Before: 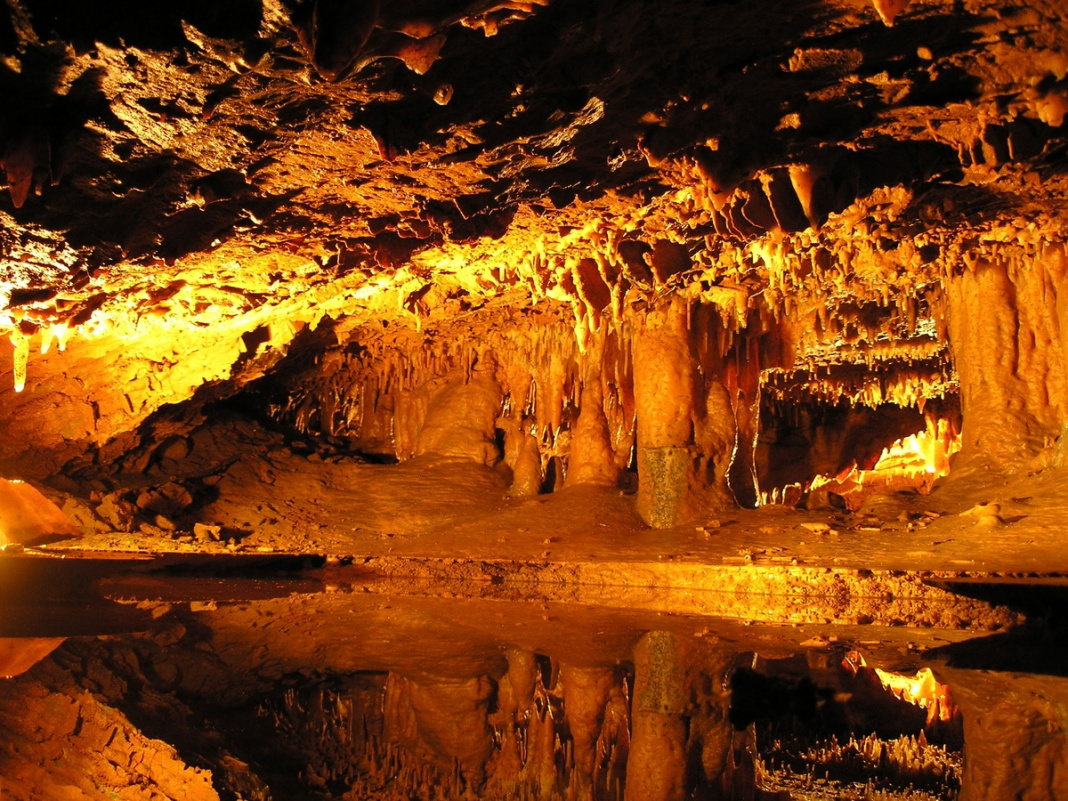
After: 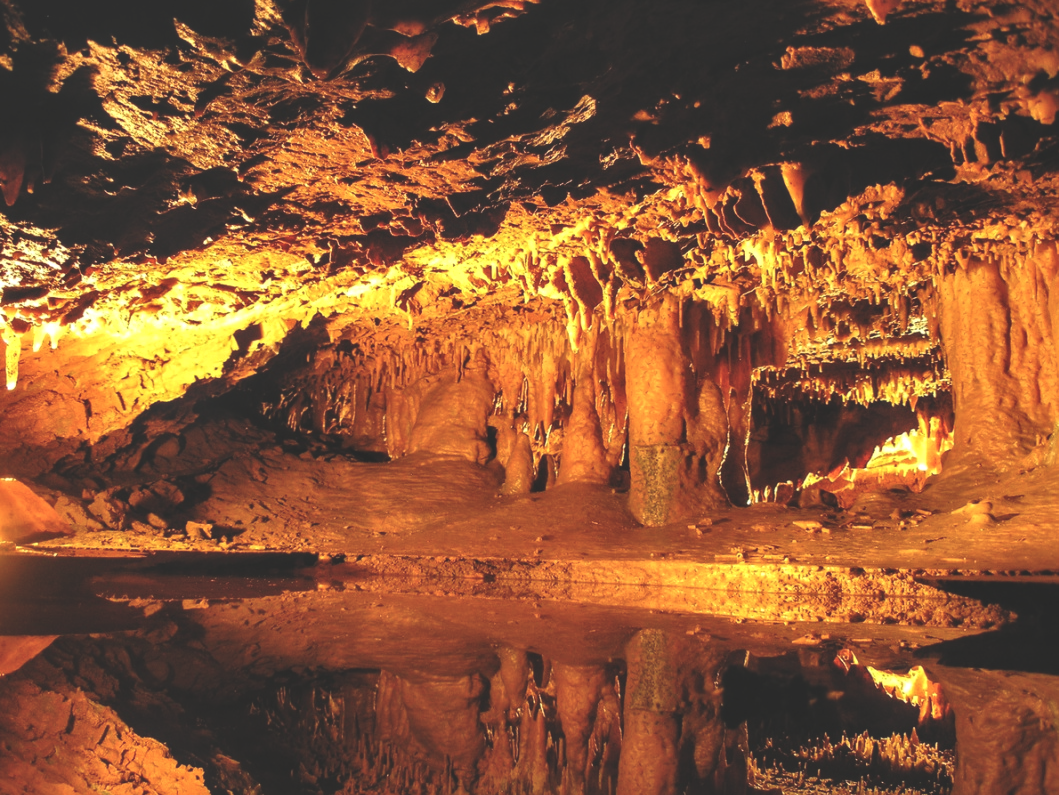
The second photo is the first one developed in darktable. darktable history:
exposure: black level correction -0.029, compensate highlight preservation false
local contrast: highlights 86%, shadows 79%
crop and rotate: left 0.83%, top 0.357%, bottom 0.358%
